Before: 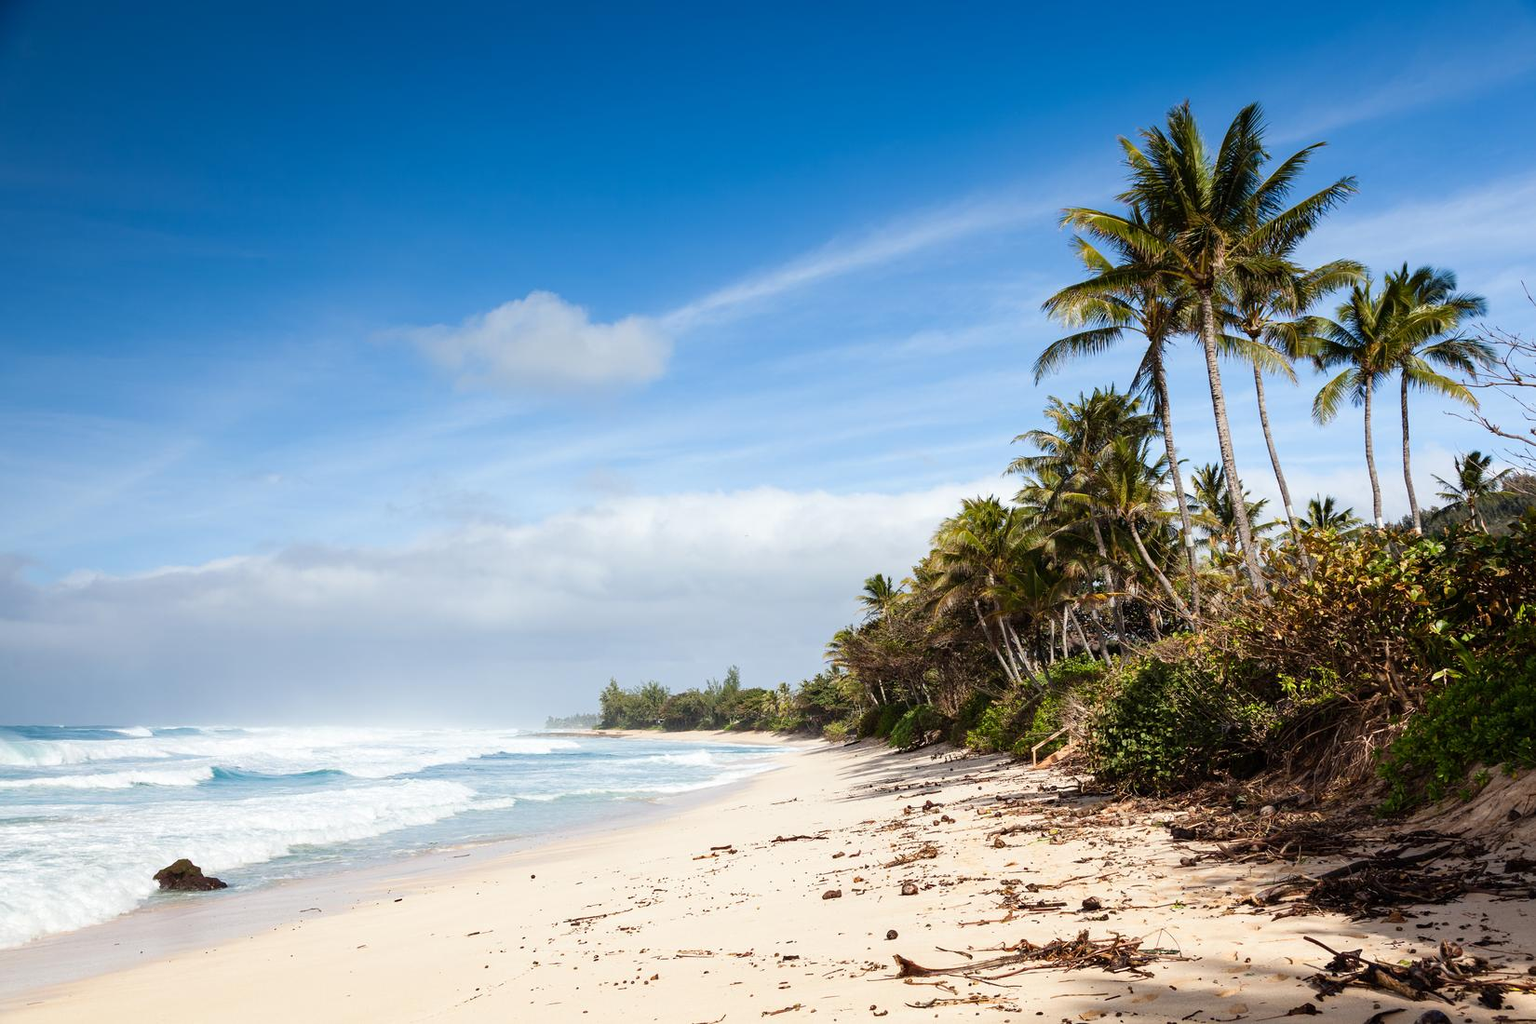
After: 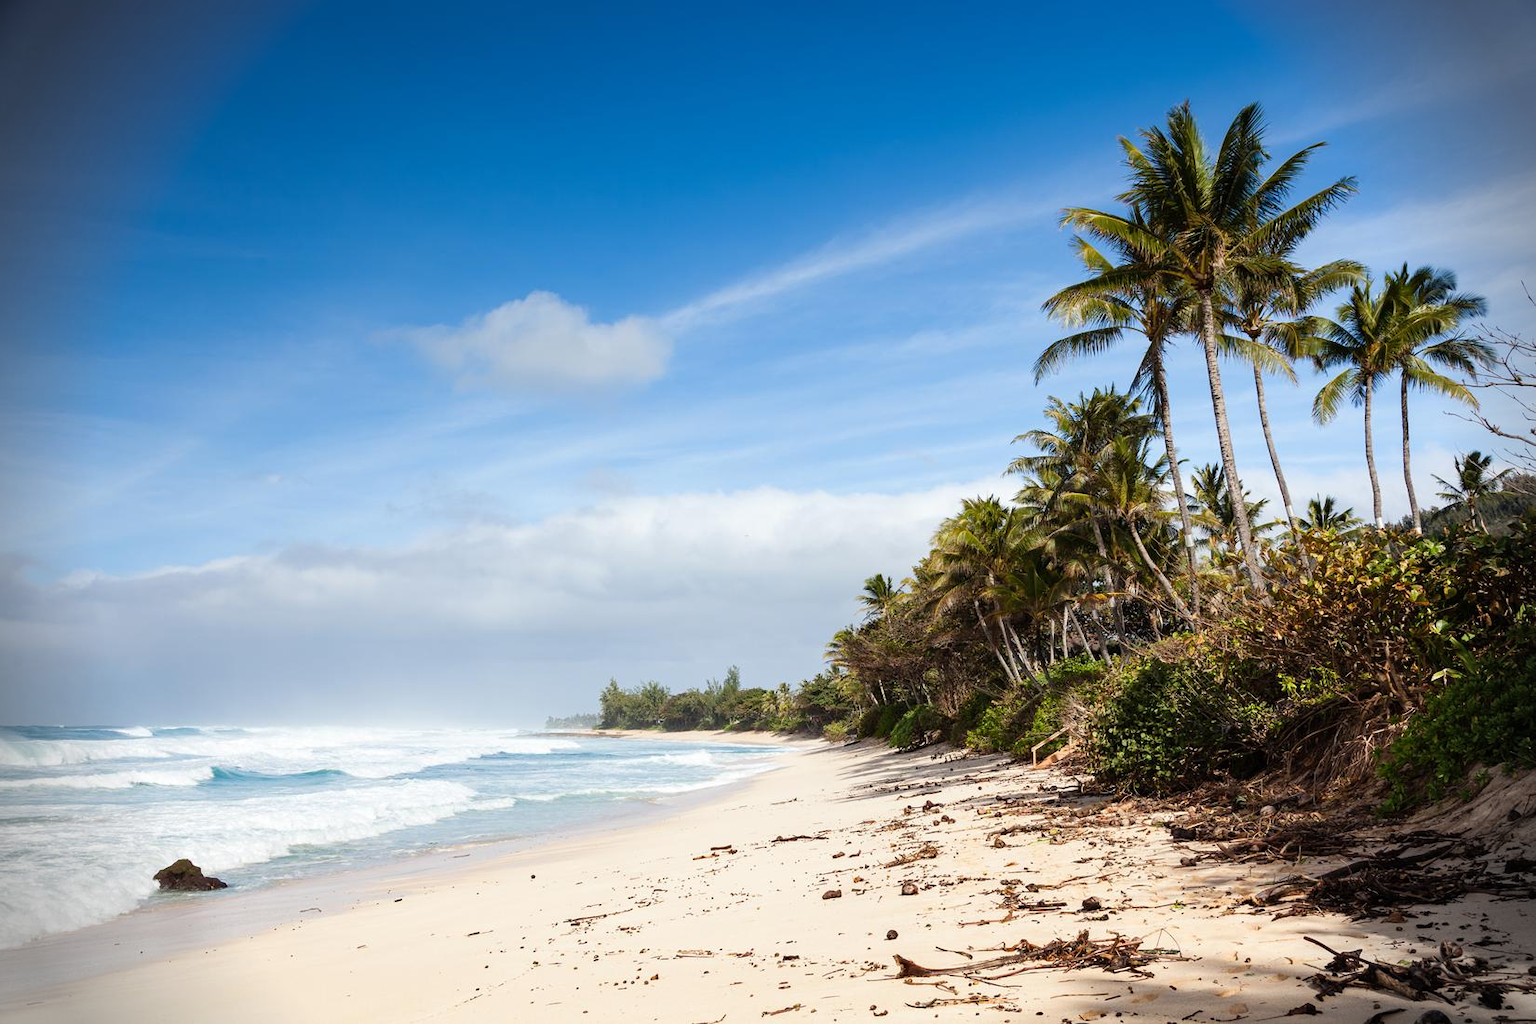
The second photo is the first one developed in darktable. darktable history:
vignetting: fall-off start 87.84%, fall-off radius 23.88%
